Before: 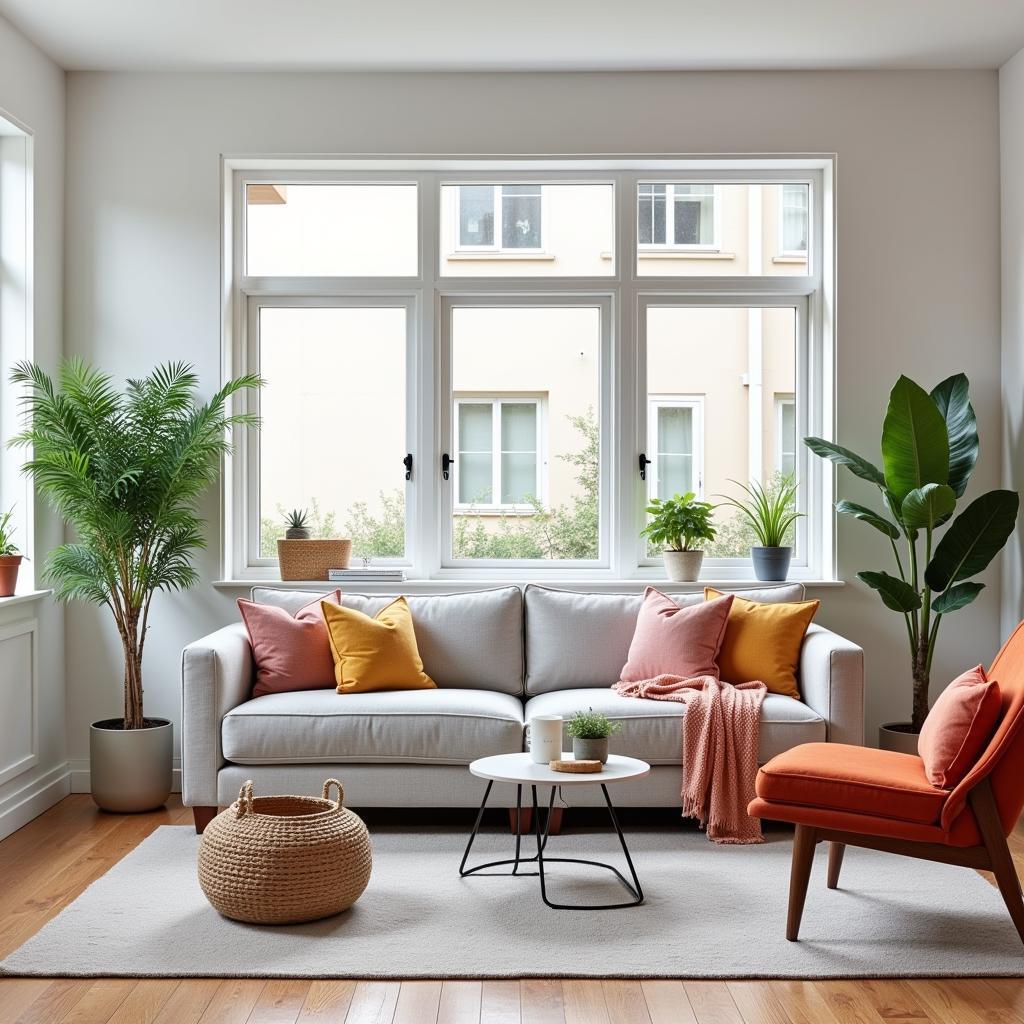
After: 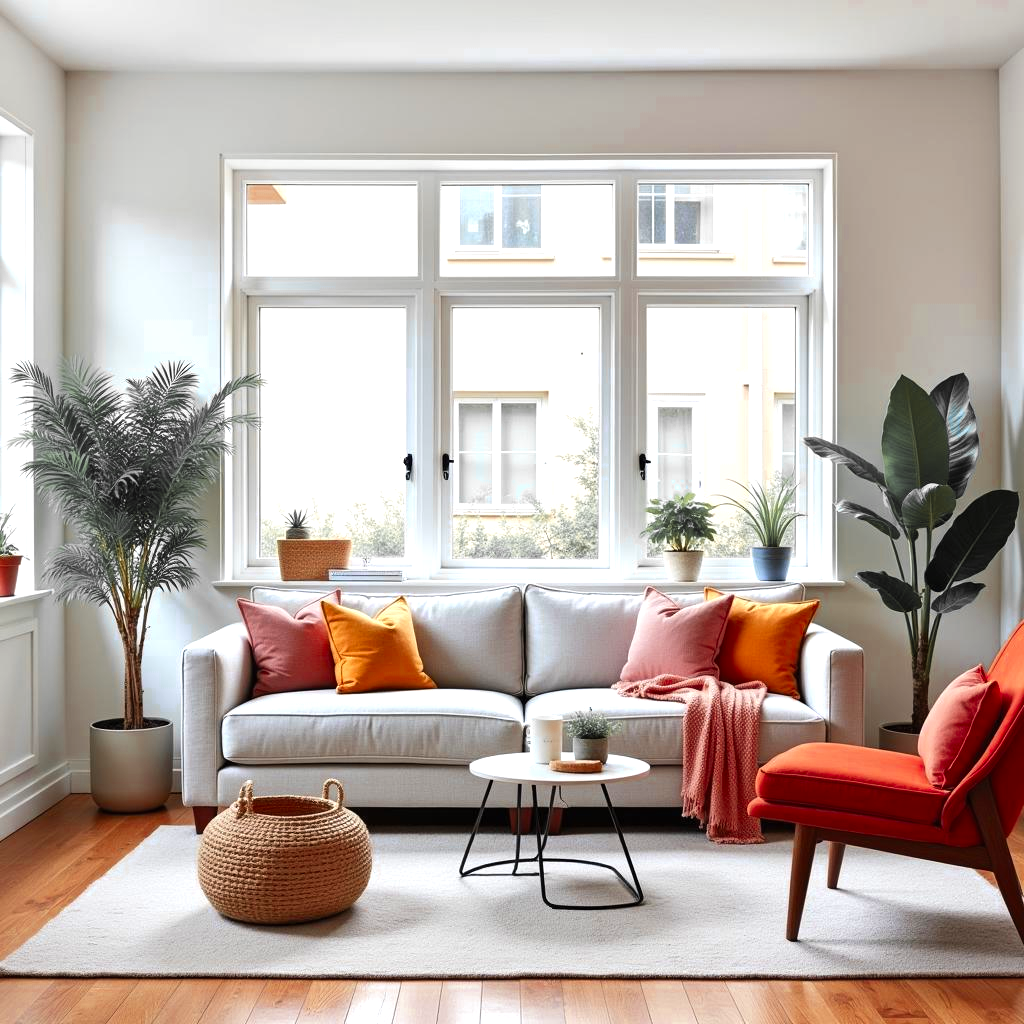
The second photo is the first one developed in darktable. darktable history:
tone equalizer: -8 EV -0.454 EV, -7 EV -0.379 EV, -6 EV -0.334 EV, -5 EV -0.199 EV, -3 EV 0.2 EV, -2 EV 0.335 EV, -1 EV 0.408 EV, +0 EV 0.437 EV, edges refinement/feathering 500, mask exposure compensation -1.57 EV, preserve details no
color zones: curves: ch0 [(0, 0.363) (0.128, 0.373) (0.25, 0.5) (0.402, 0.407) (0.521, 0.525) (0.63, 0.559) (0.729, 0.662) (0.867, 0.471)]; ch1 [(0, 0.515) (0.136, 0.618) (0.25, 0.5) (0.378, 0) (0.516, 0) (0.622, 0.593) (0.737, 0.819) (0.87, 0.593)]; ch2 [(0, 0.529) (0.128, 0.471) (0.282, 0.451) (0.386, 0.662) (0.516, 0.525) (0.633, 0.554) (0.75, 0.62) (0.875, 0.441)]
contrast brightness saturation: contrast 0.025, brightness 0.07, saturation 0.128
